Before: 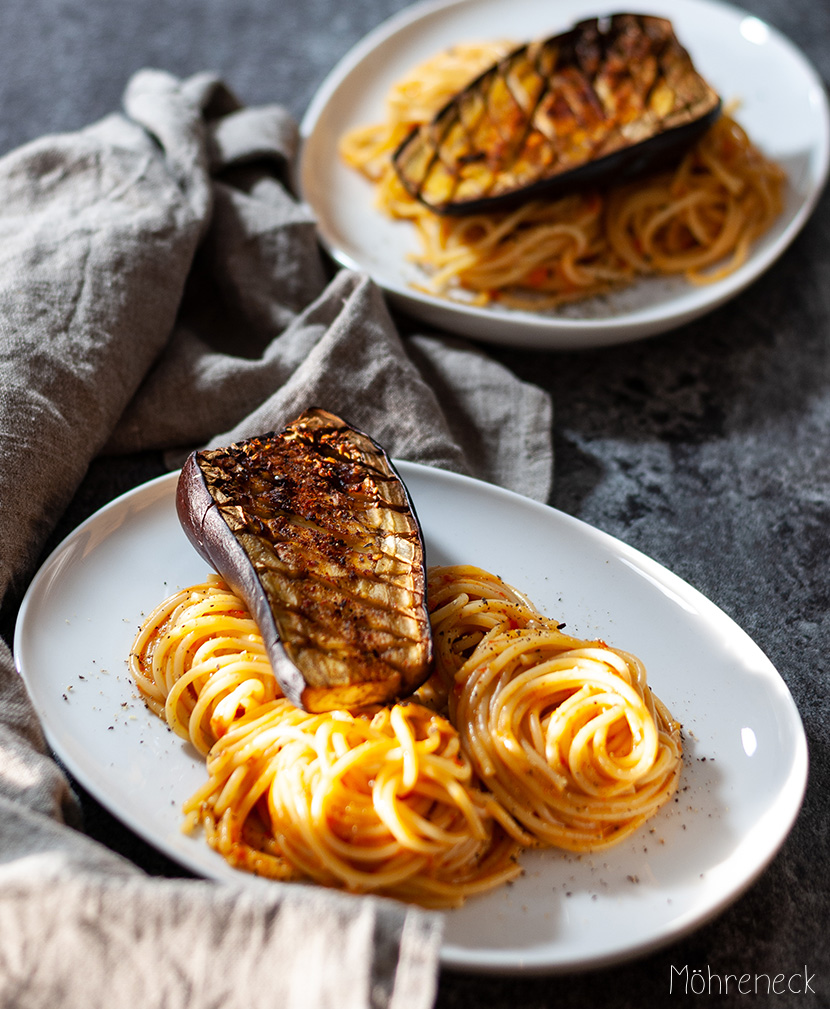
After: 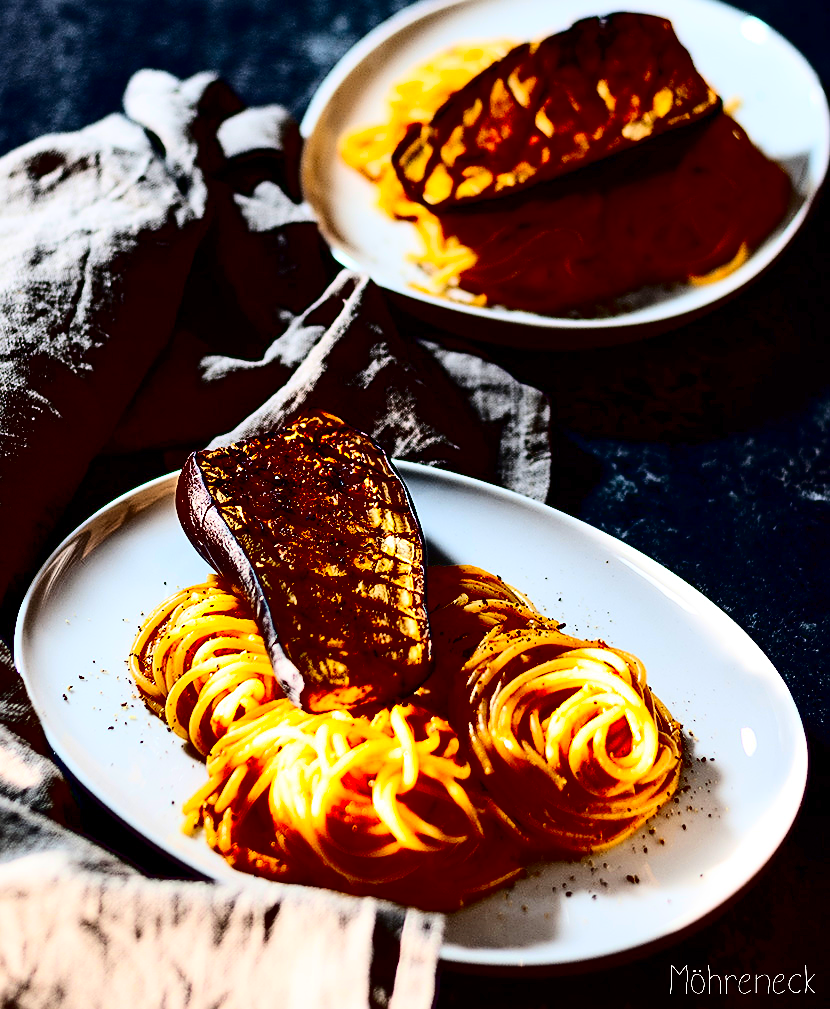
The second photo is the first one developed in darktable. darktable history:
sharpen: on, module defaults
contrast brightness saturation: contrast 0.77, brightness -1, saturation 1
